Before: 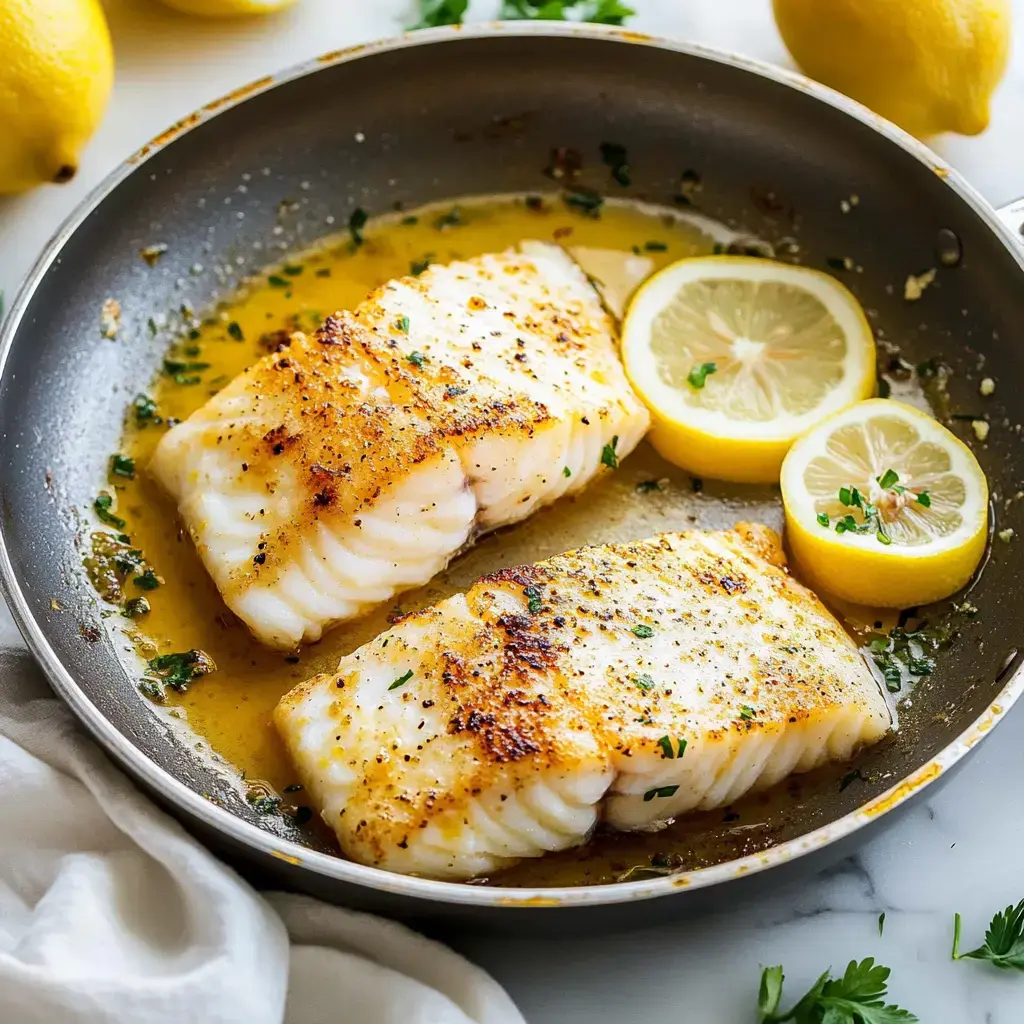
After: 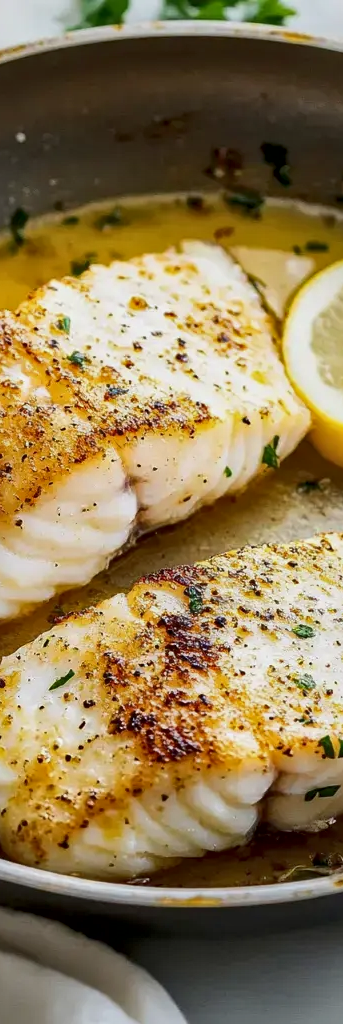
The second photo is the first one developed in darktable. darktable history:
exposure: exposure -0.07 EV, compensate exposure bias true, compensate highlight preservation false
tone equalizer: -8 EV 0.263 EV, -7 EV 0.388 EV, -6 EV 0.421 EV, -5 EV 0.211 EV, -3 EV -0.257 EV, -2 EV -0.441 EV, -1 EV -0.399 EV, +0 EV -0.224 EV
crop: left 33.109%, right 33.326%
local contrast: mode bilateral grid, contrast 19, coarseness 20, detail 150%, midtone range 0.2
